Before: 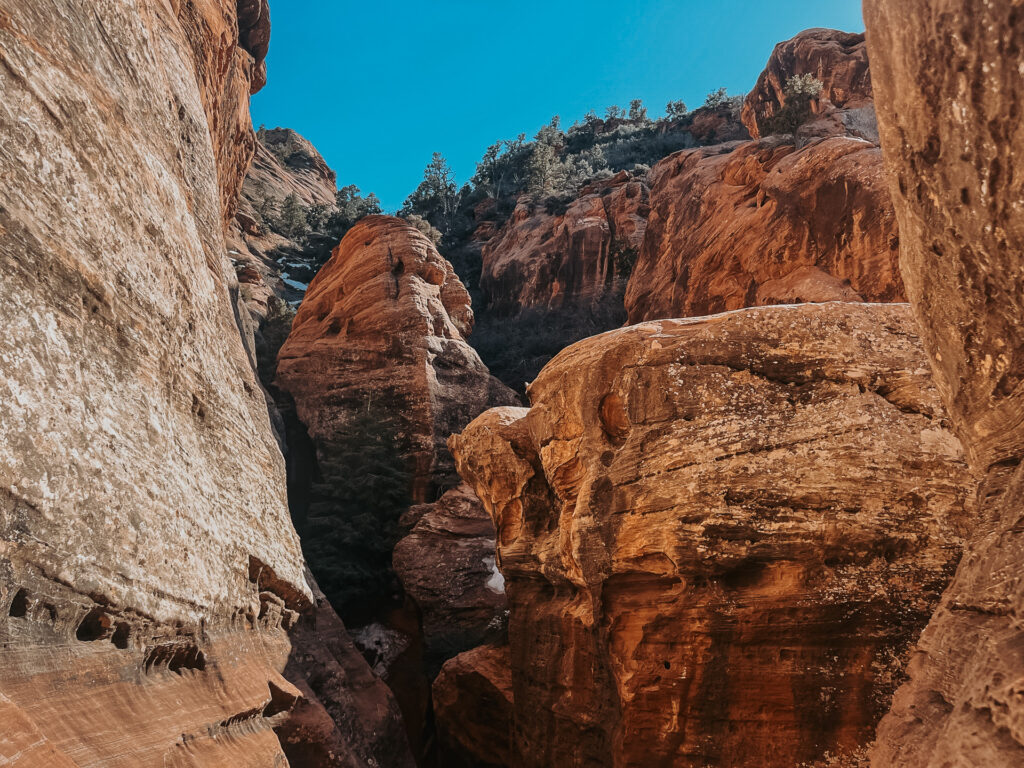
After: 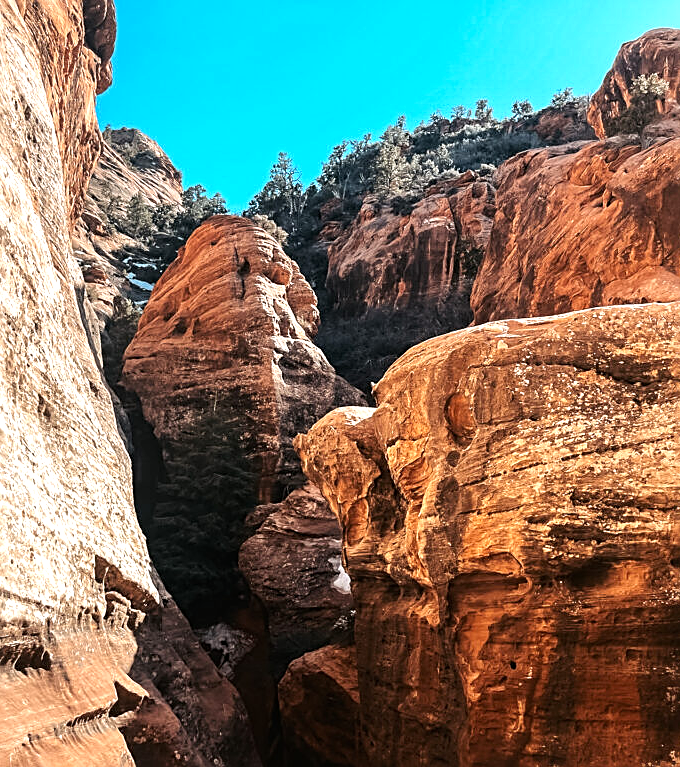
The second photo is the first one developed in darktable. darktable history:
sharpen: on, module defaults
crop and rotate: left 15.043%, right 18.509%
tone equalizer: -8 EV -0.732 EV, -7 EV -0.701 EV, -6 EV -0.596 EV, -5 EV -0.38 EV, -3 EV 0.373 EV, -2 EV 0.6 EV, -1 EV 0.7 EV, +0 EV 0.737 EV, luminance estimator HSV value / RGB max
exposure: black level correction 0.001, exposure 0.5 EV, compensate highlight preservation false
